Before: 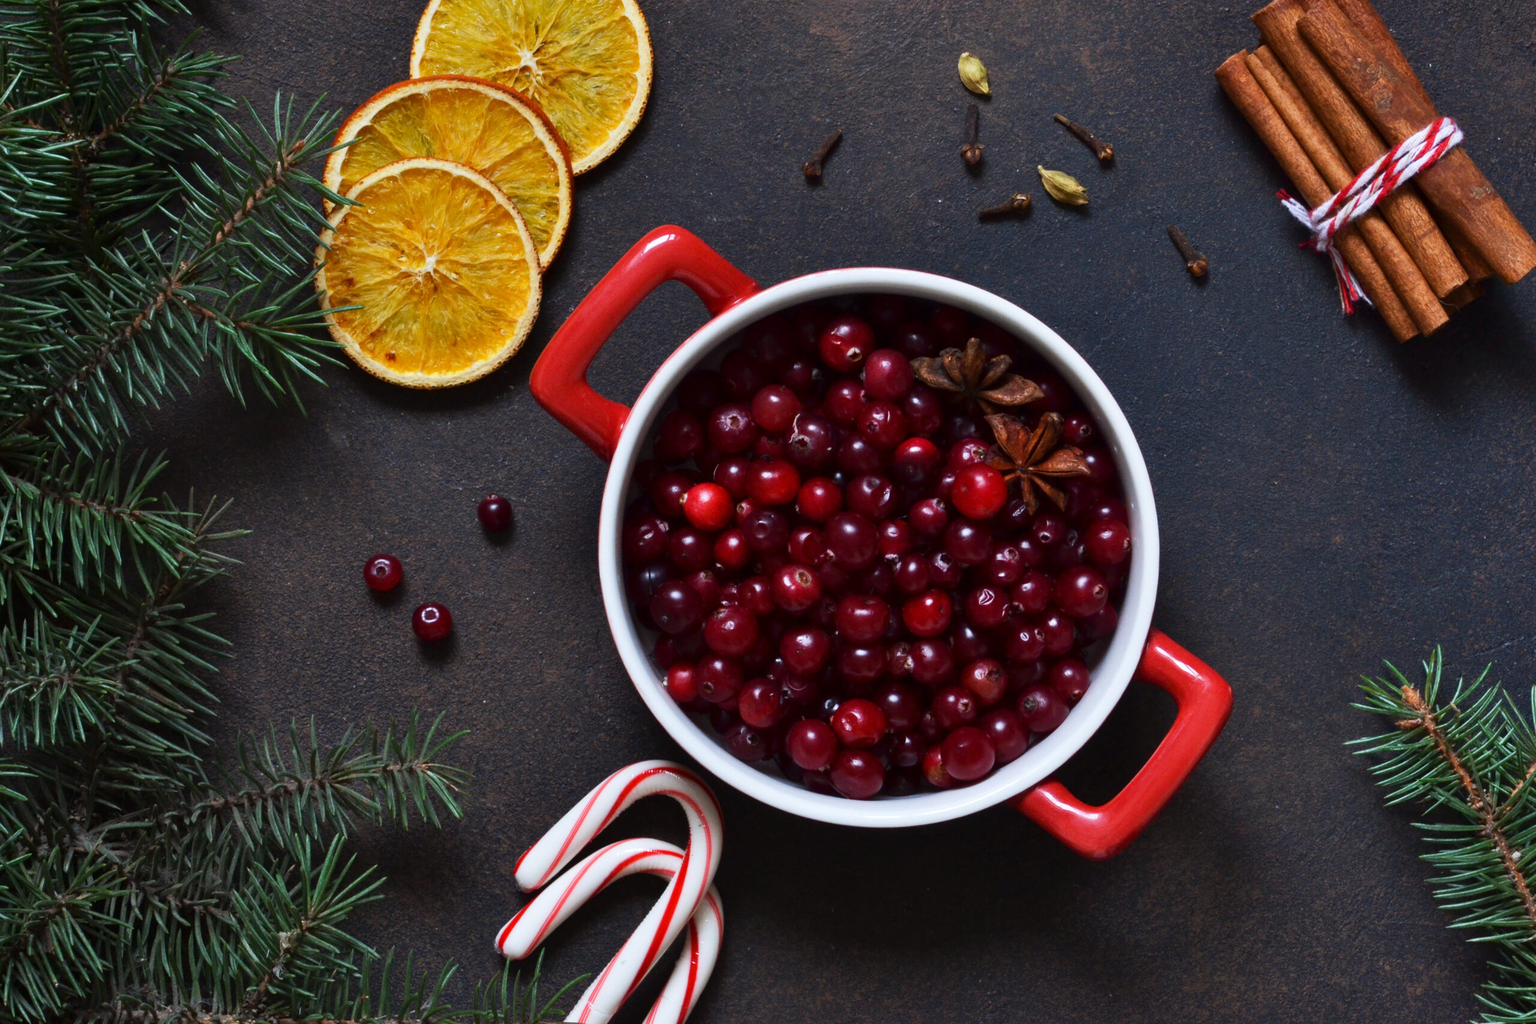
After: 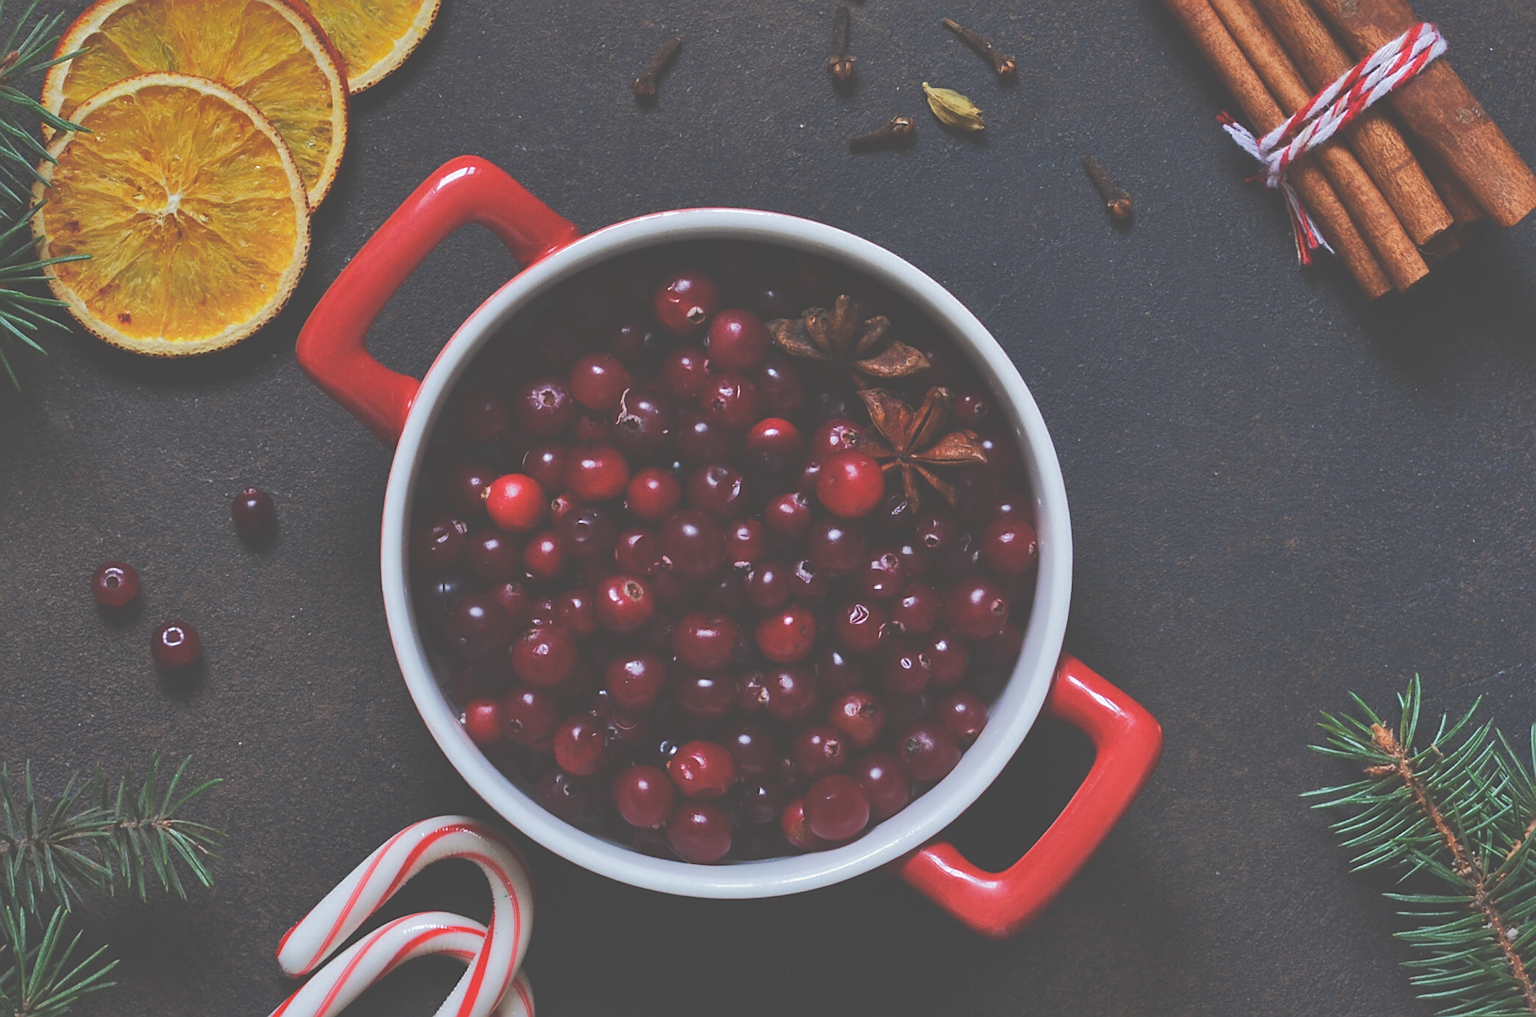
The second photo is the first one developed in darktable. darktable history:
sharpen: on, module defaults
exposure: black level correction -0.061, exposure -0.05 EV, compensate exposure bias true, compensate highlight preservation false
crop: left 18.88%, top 9.685%, right 0.001%, bottom 9.759%
shadows and highlights: shadows 25.77, highlights -69.41
